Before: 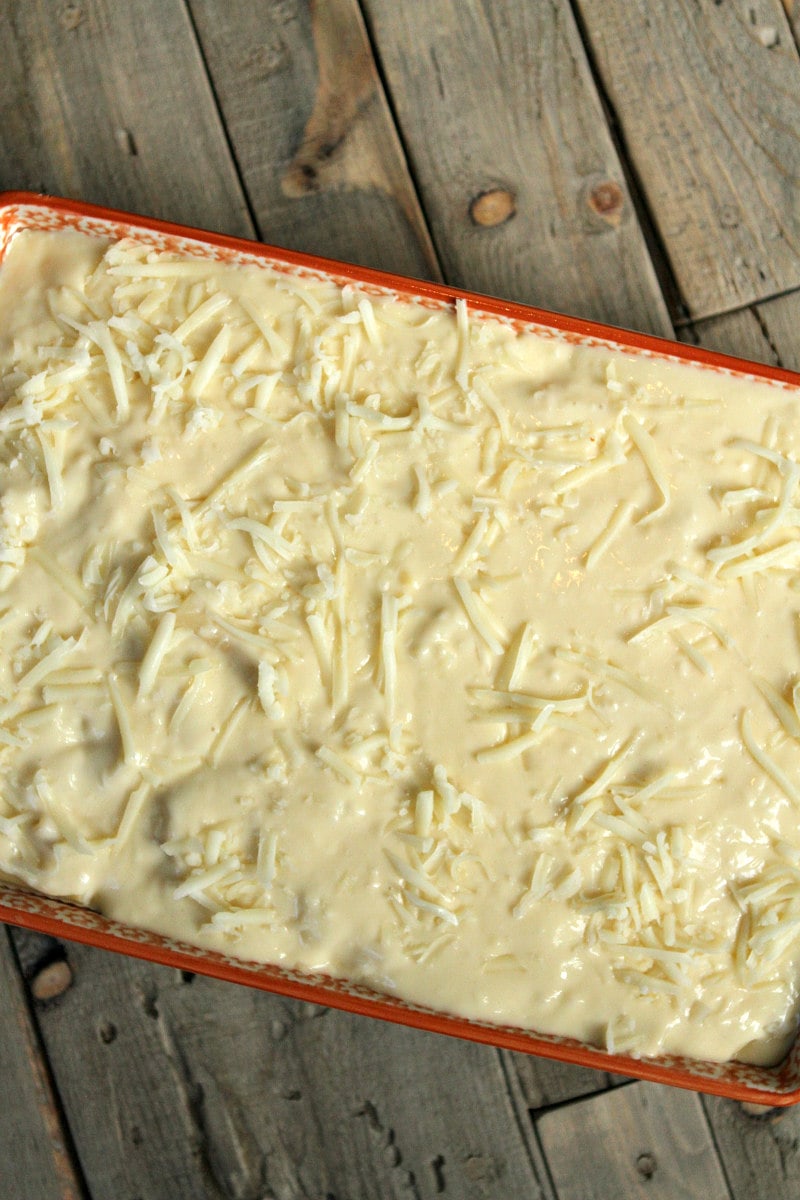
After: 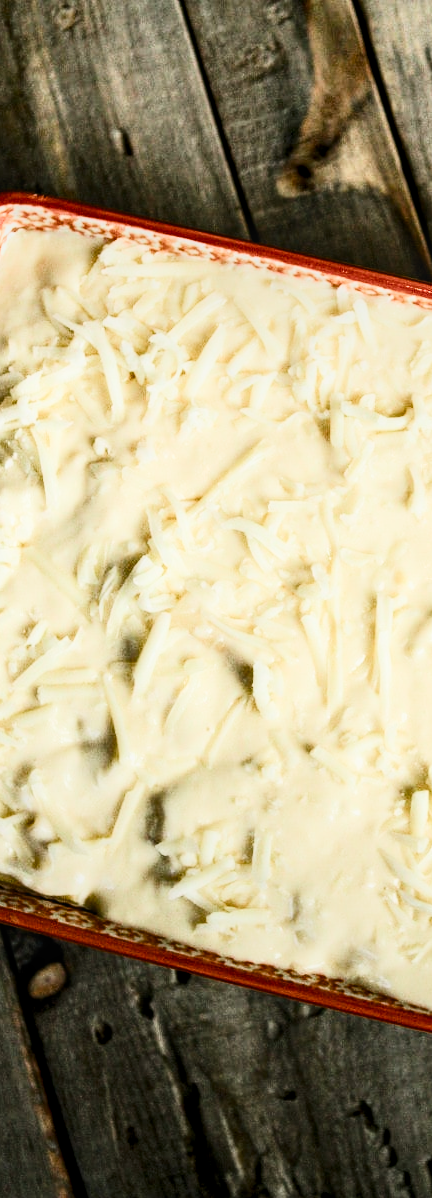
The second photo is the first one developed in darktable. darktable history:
local contrast: on, module defaults
color balance rgb: power › hue 330.04°, perceptual saturation grading › global saturation 20%, perceptual saturation grading › highlights -25.653%, perceptual saturation grading › shadows 50.078%
filmic rgb: black relative exposure -5.07 EV, white relative exposure 3.96 EV, hardness 2.88, contrast 1.485, color science v5 (2021), contrast in shadows safe, contrast in highlights safe
crop: left 0.704%, right 45.281%, bottom 0.091%
contrast brightness saturation: contrast 0.286
shadows and highlights: shadows 0.758, highlights 41.92
